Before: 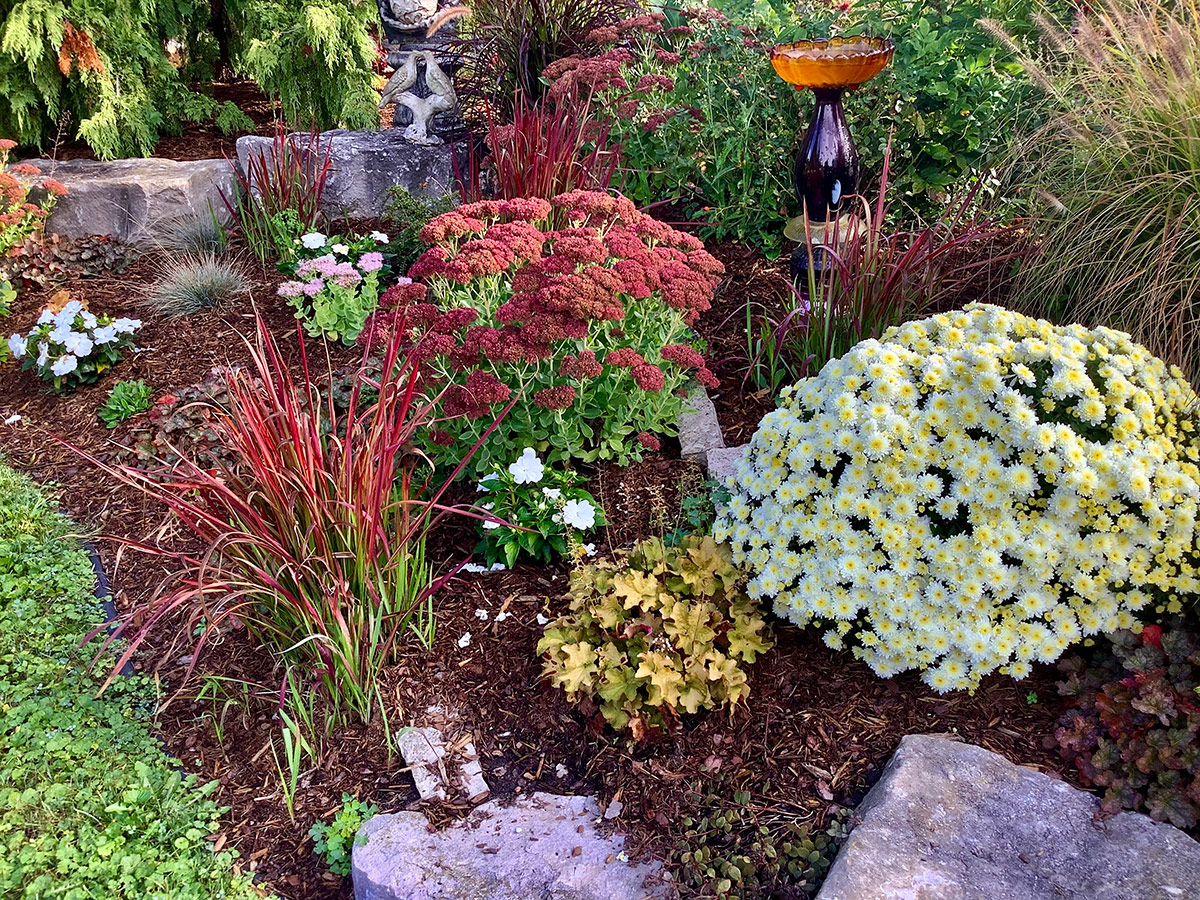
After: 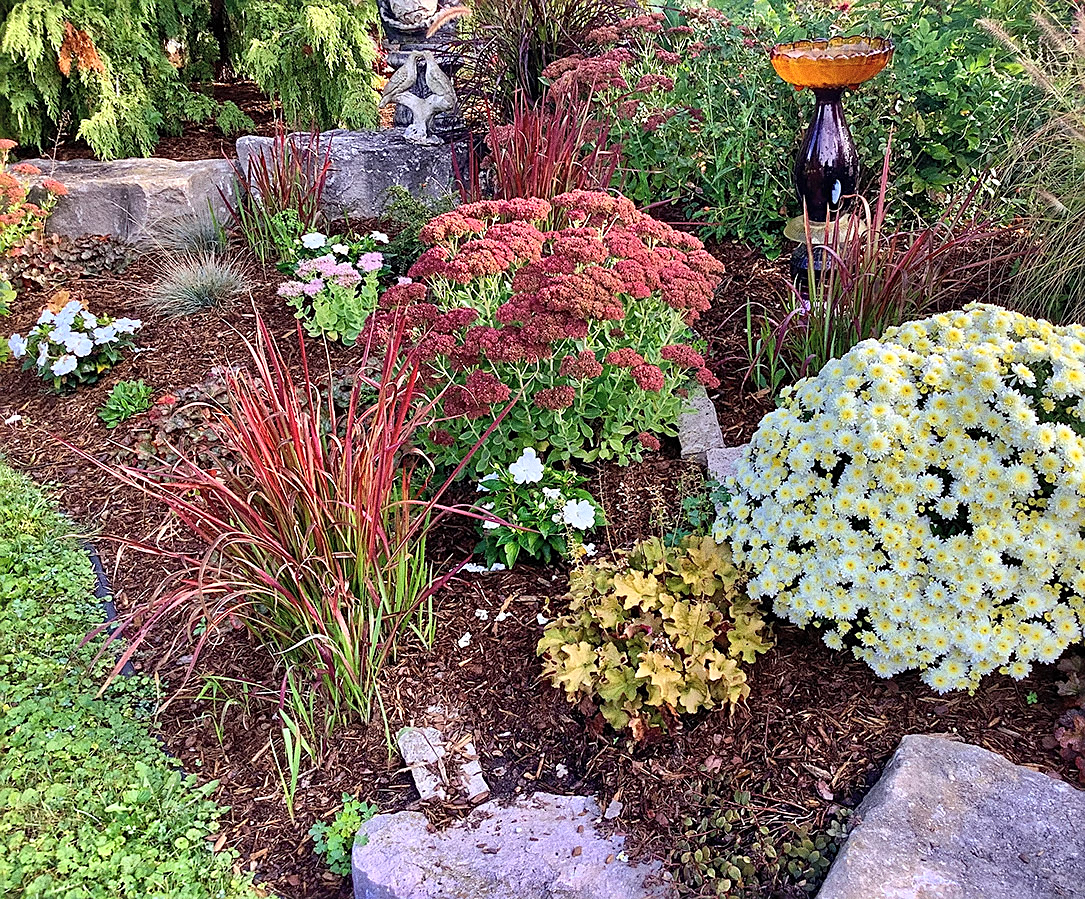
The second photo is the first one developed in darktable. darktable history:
crop: right 9.509%, bottom 0.031%
sharpen: on, module defaults
contrast brightness saturation: brightness 0.13
grain: coarseness 0.09 ISO, strength 40%
